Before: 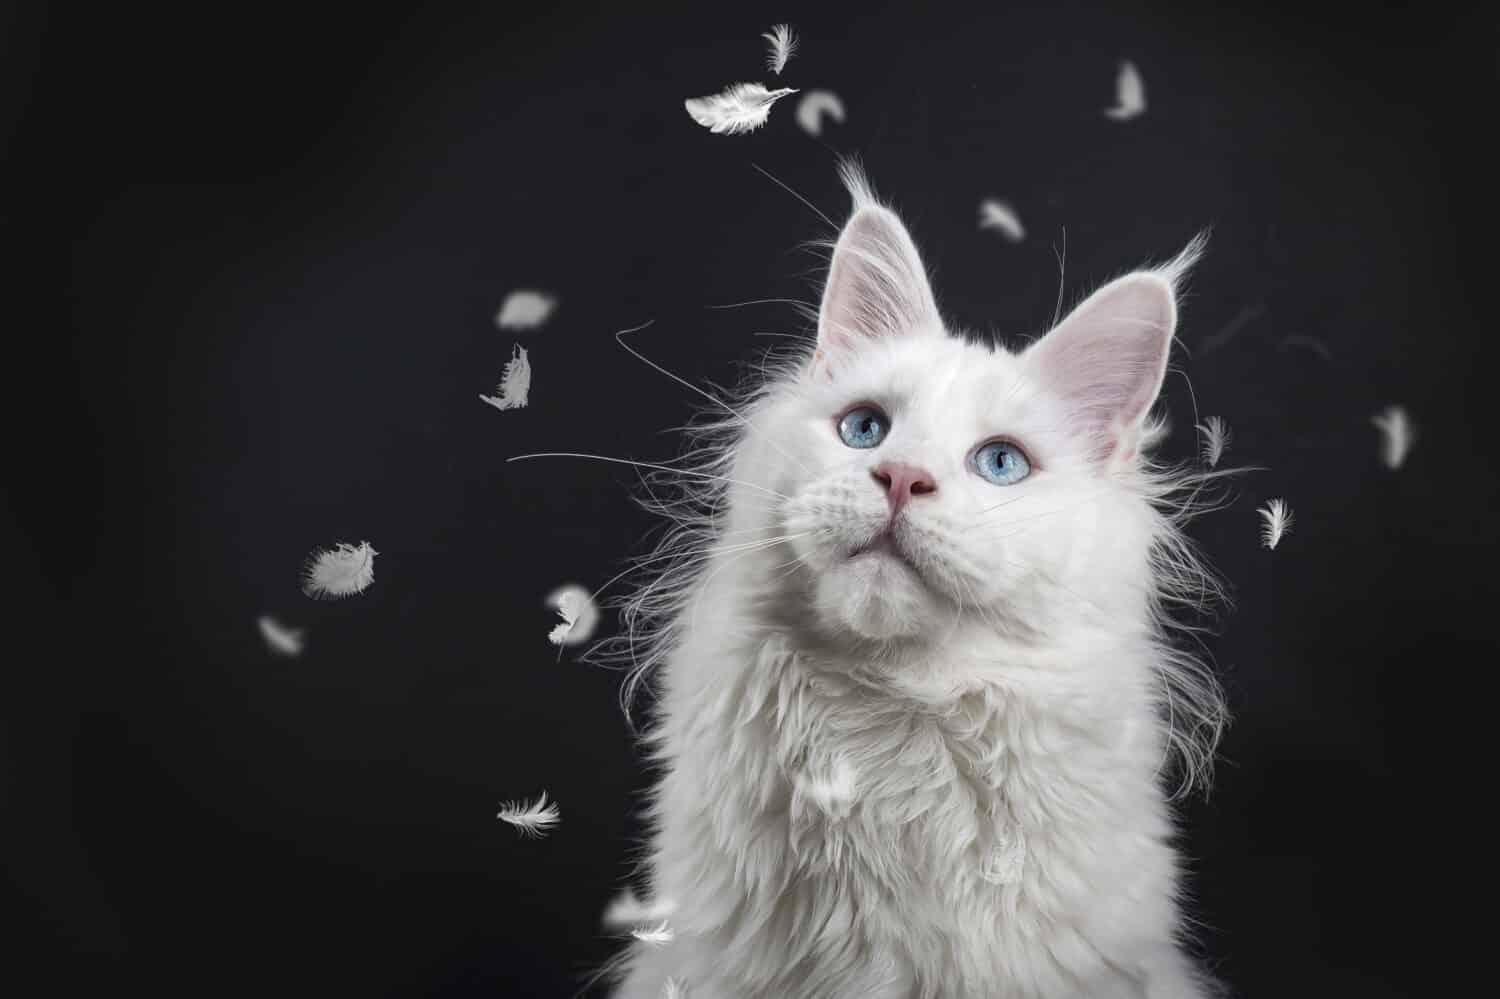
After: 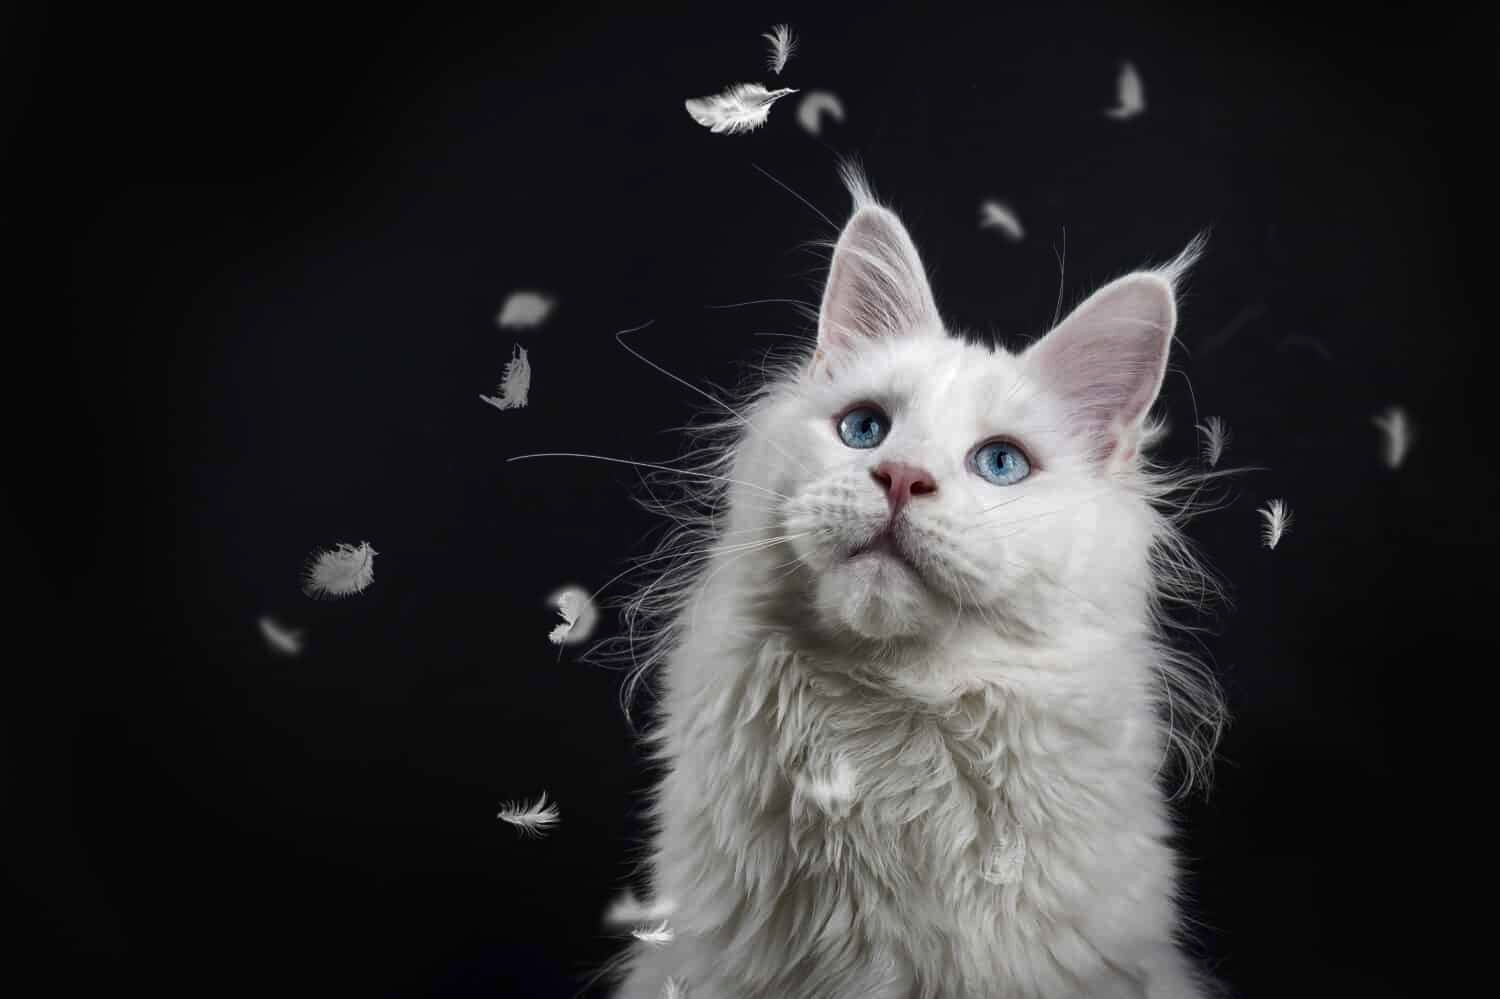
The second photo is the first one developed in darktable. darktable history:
contrast brightness saturation: brightness -0.216, saturation 0.083
